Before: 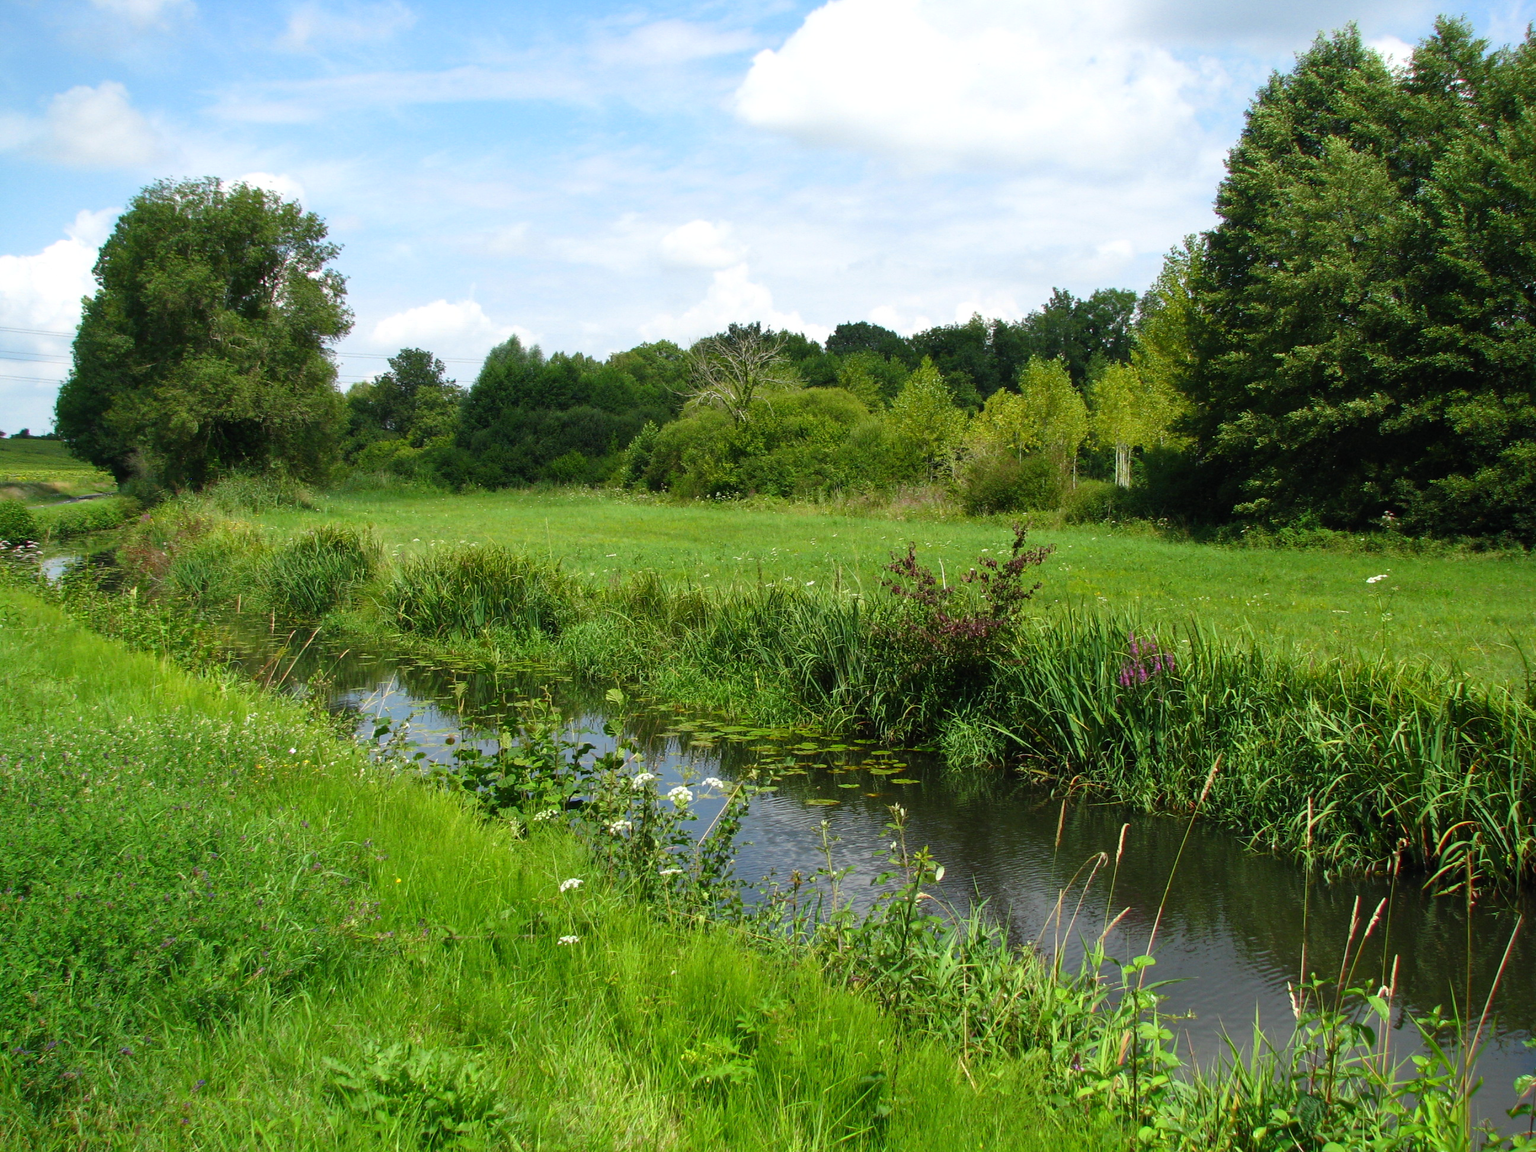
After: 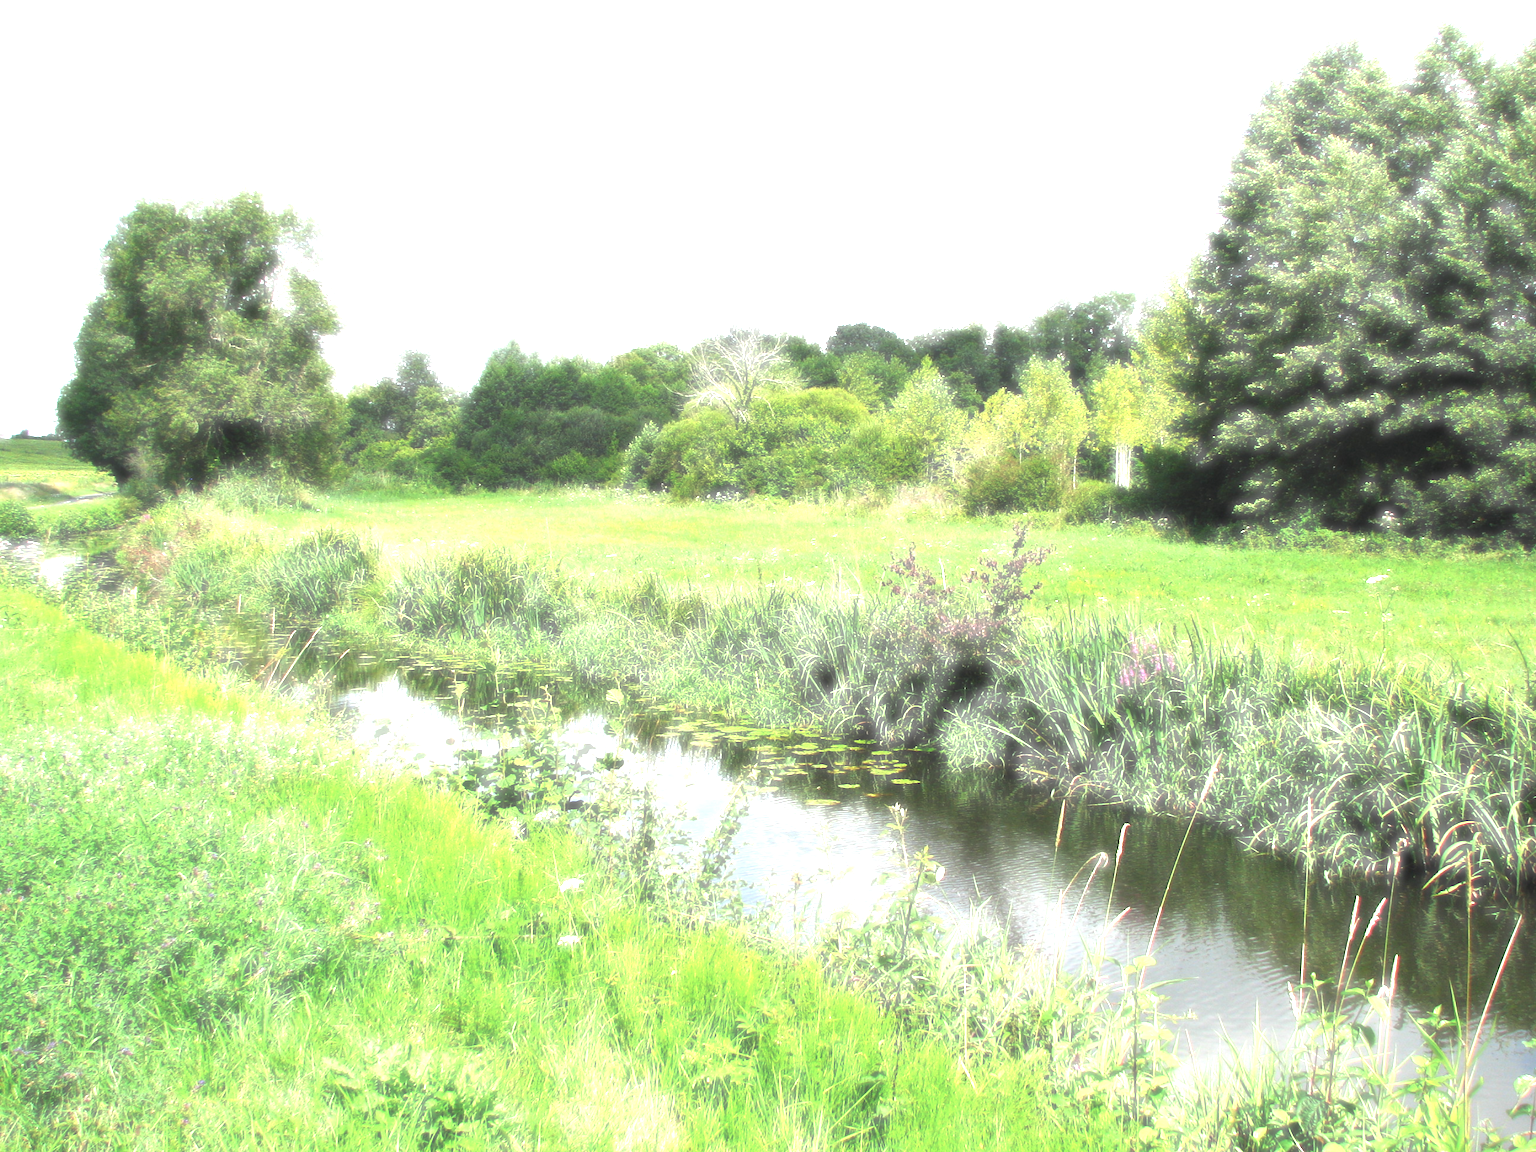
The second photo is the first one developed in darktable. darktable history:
haze removal: strength -0.9, distance 0.225, compatibility mode true, adaptive false
exposure: black level correction 0, exposure 1.675 EV, compensate exposure bias true, compensate highlight preservation false
